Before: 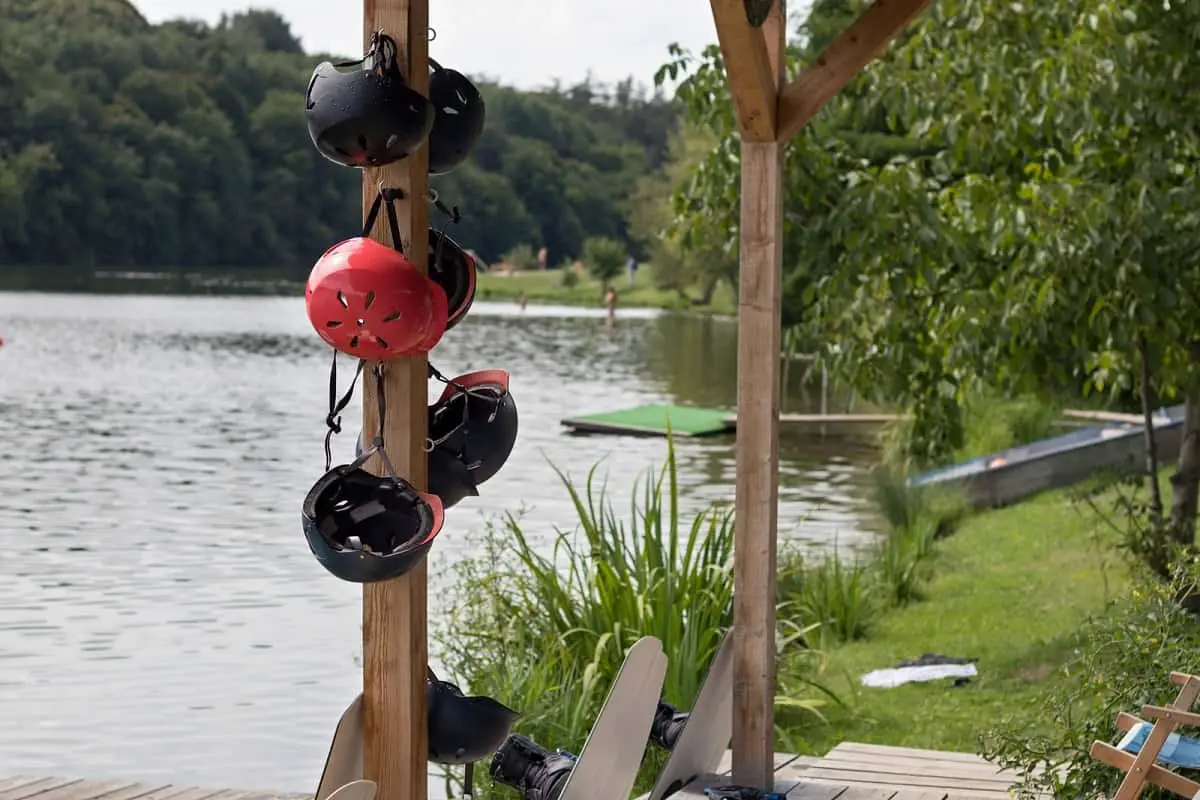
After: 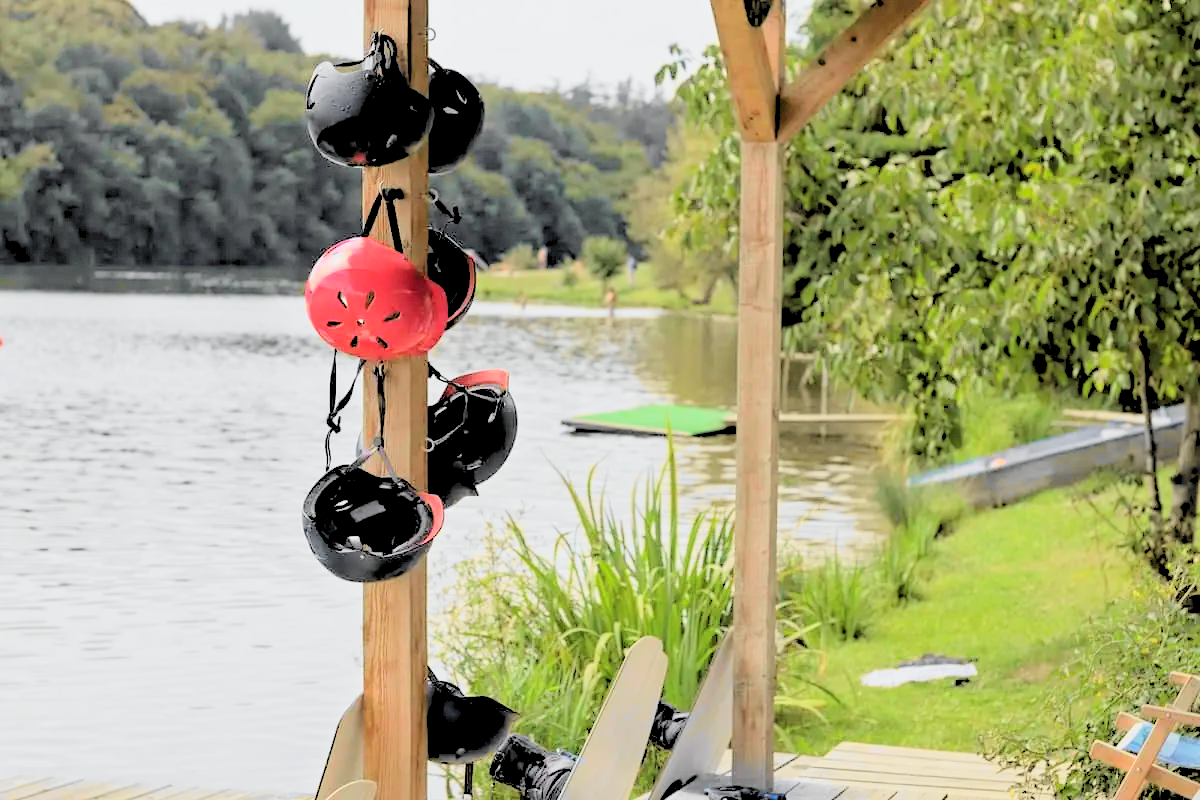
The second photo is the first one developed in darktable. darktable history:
rgb levels: preserve colors sum RGB, levels [[0.038, 0.433, 0.934], [0, 0.5, 1], [0, 0.5, 1]]
contrast brightness saturation: contrast 0.1, brightness 0.3, saturation 0.14
tone curve: curves: ch0 [(0, 0) (0.071, 0.047) (0.266, 0.26) (0.483, 0.554) (0.753, 0.811) (1, 0.983)]; ch1 [(0, 0) (0.346, 0.307) (0.408, 0.387) (0.463, 0.465) (0.482, 0.493) (0.502, 0.499) (0.517, 0.502) (0.55, 0.548) (0.597, 0.61) (0.651, 0.698) (1, 1)]; ch2 [(0, 0) (0.346, 0.34) (0.434, 0.46) (0.485, 0.494) (0.5, 0.498) (0.517, 0.506) (0.526, 0.545) (0.583, 0.61) (0.625, 0.659) (1, 1)], color space Lab, independent channels, preserve colors none
